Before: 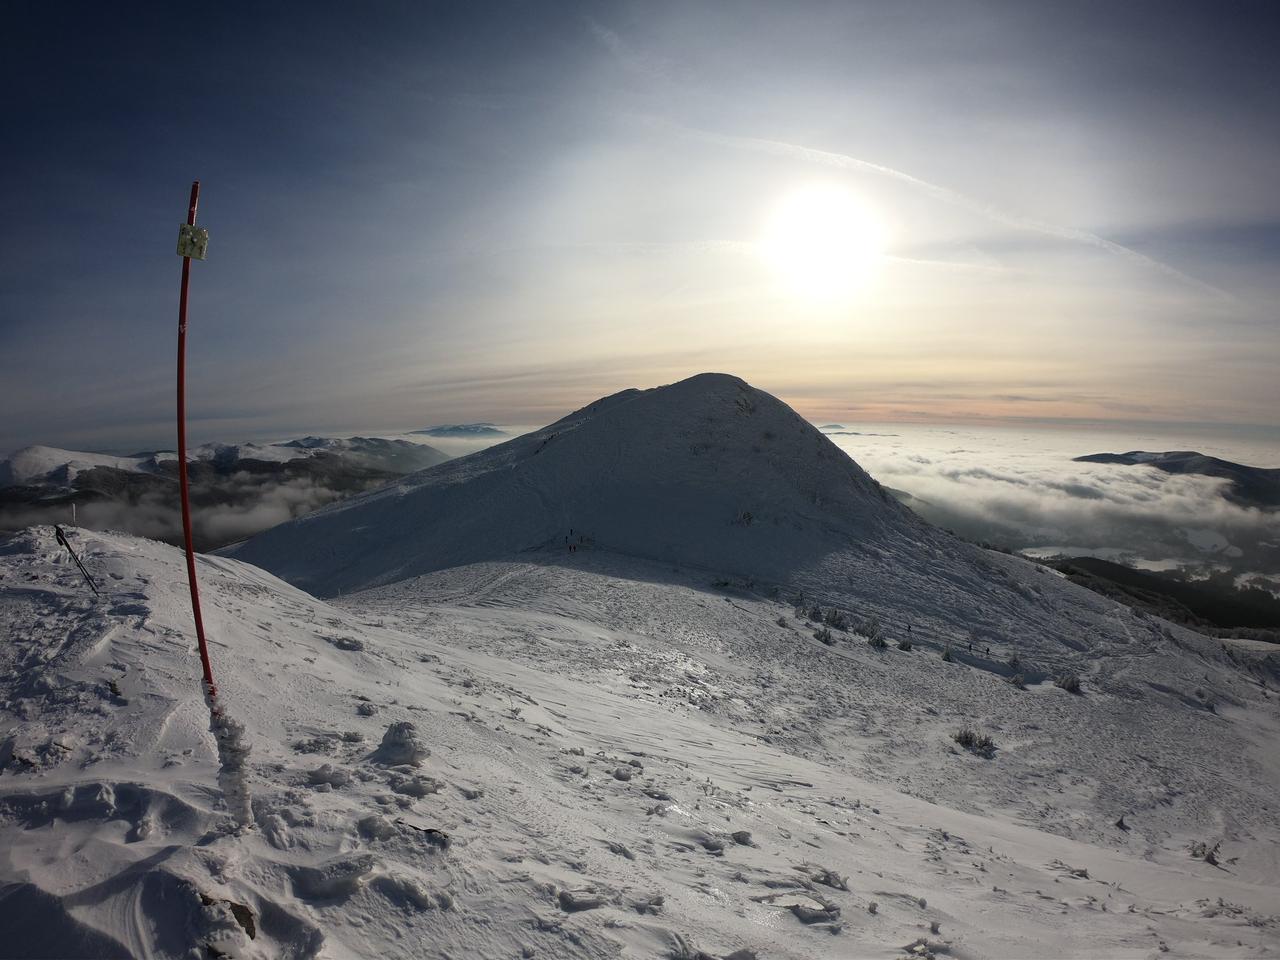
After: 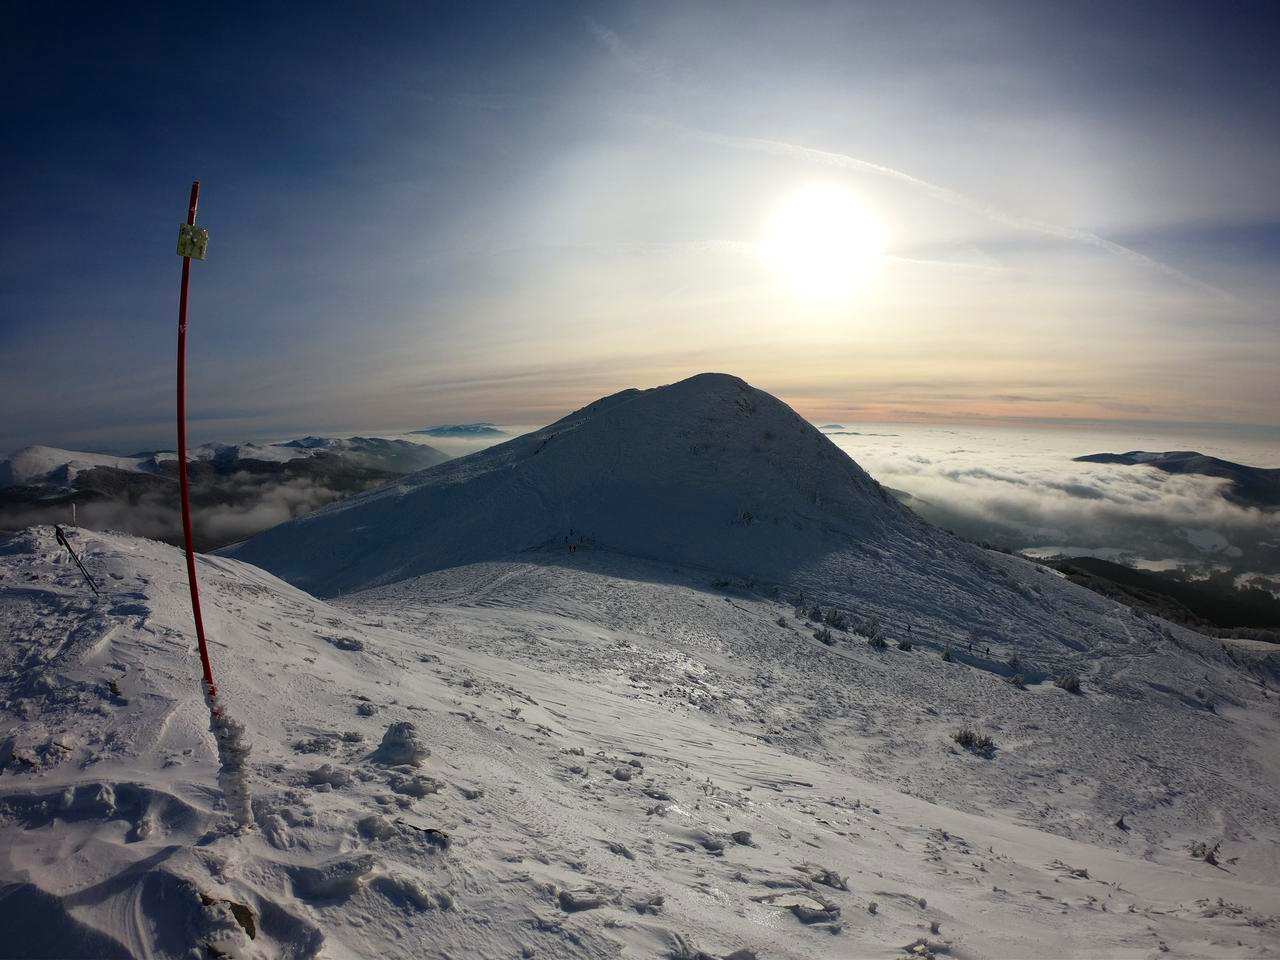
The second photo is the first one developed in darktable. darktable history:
color balance rgb: shadows lift › luminance -19.589%, perceptual saturation grading › global saturation 34.817%, perceptual saturation grading › highlights -24.853%, perceptual saturation grading › shadows 49.451%, global vibrance 9.229%
